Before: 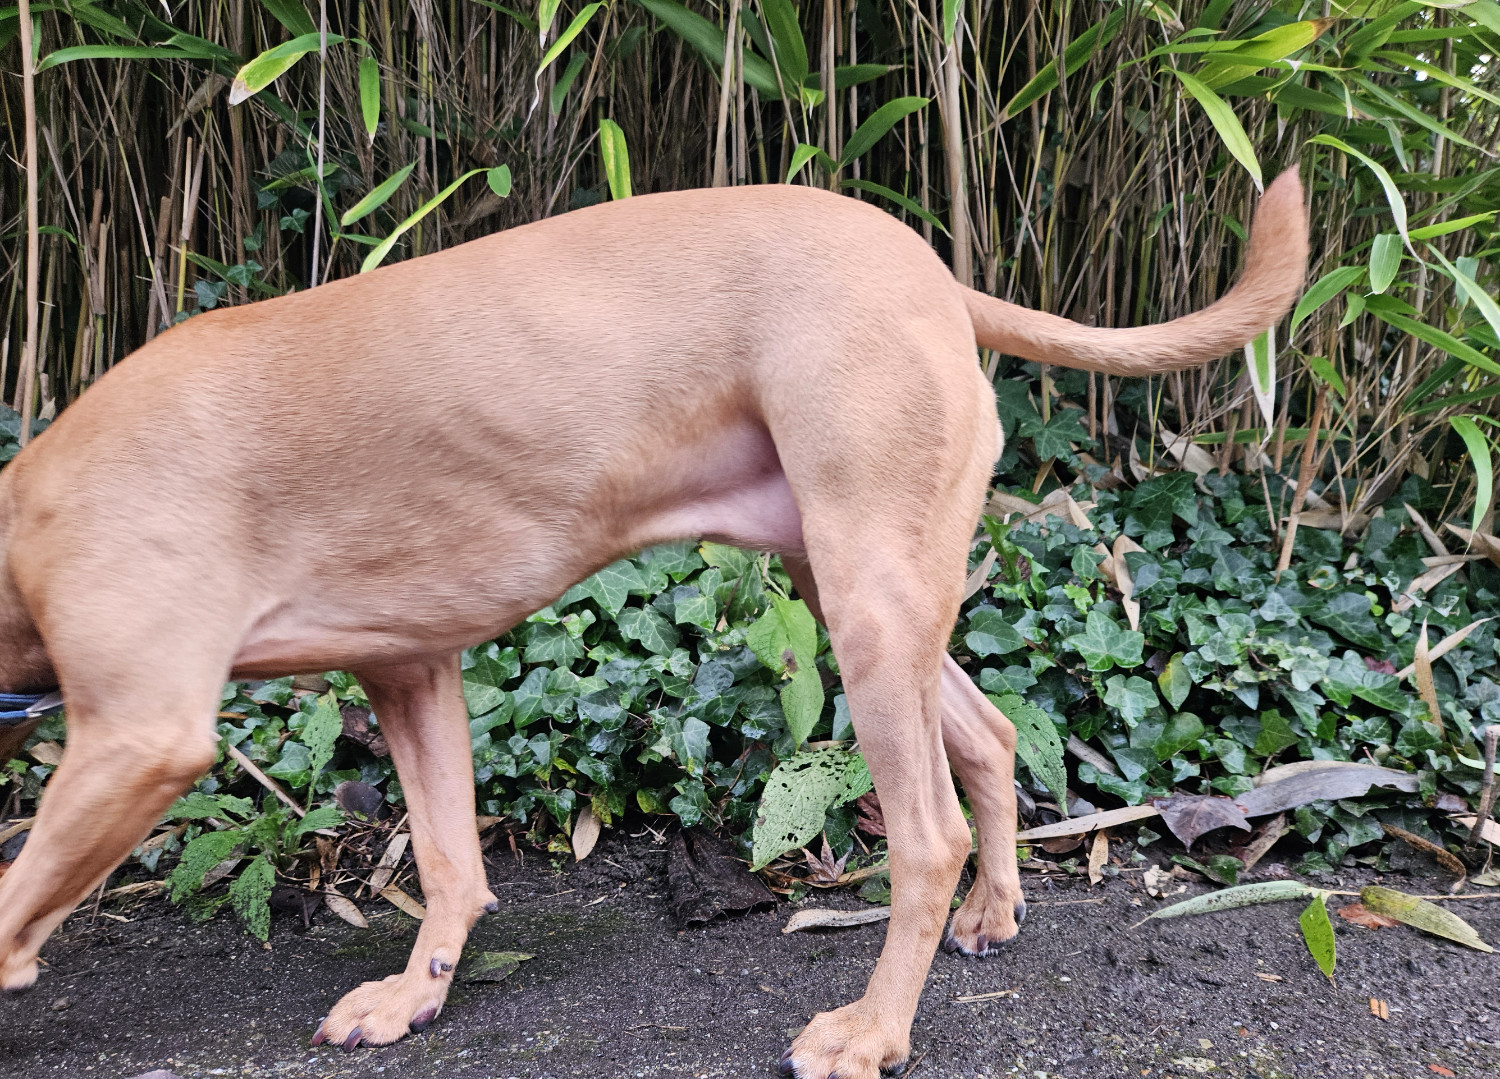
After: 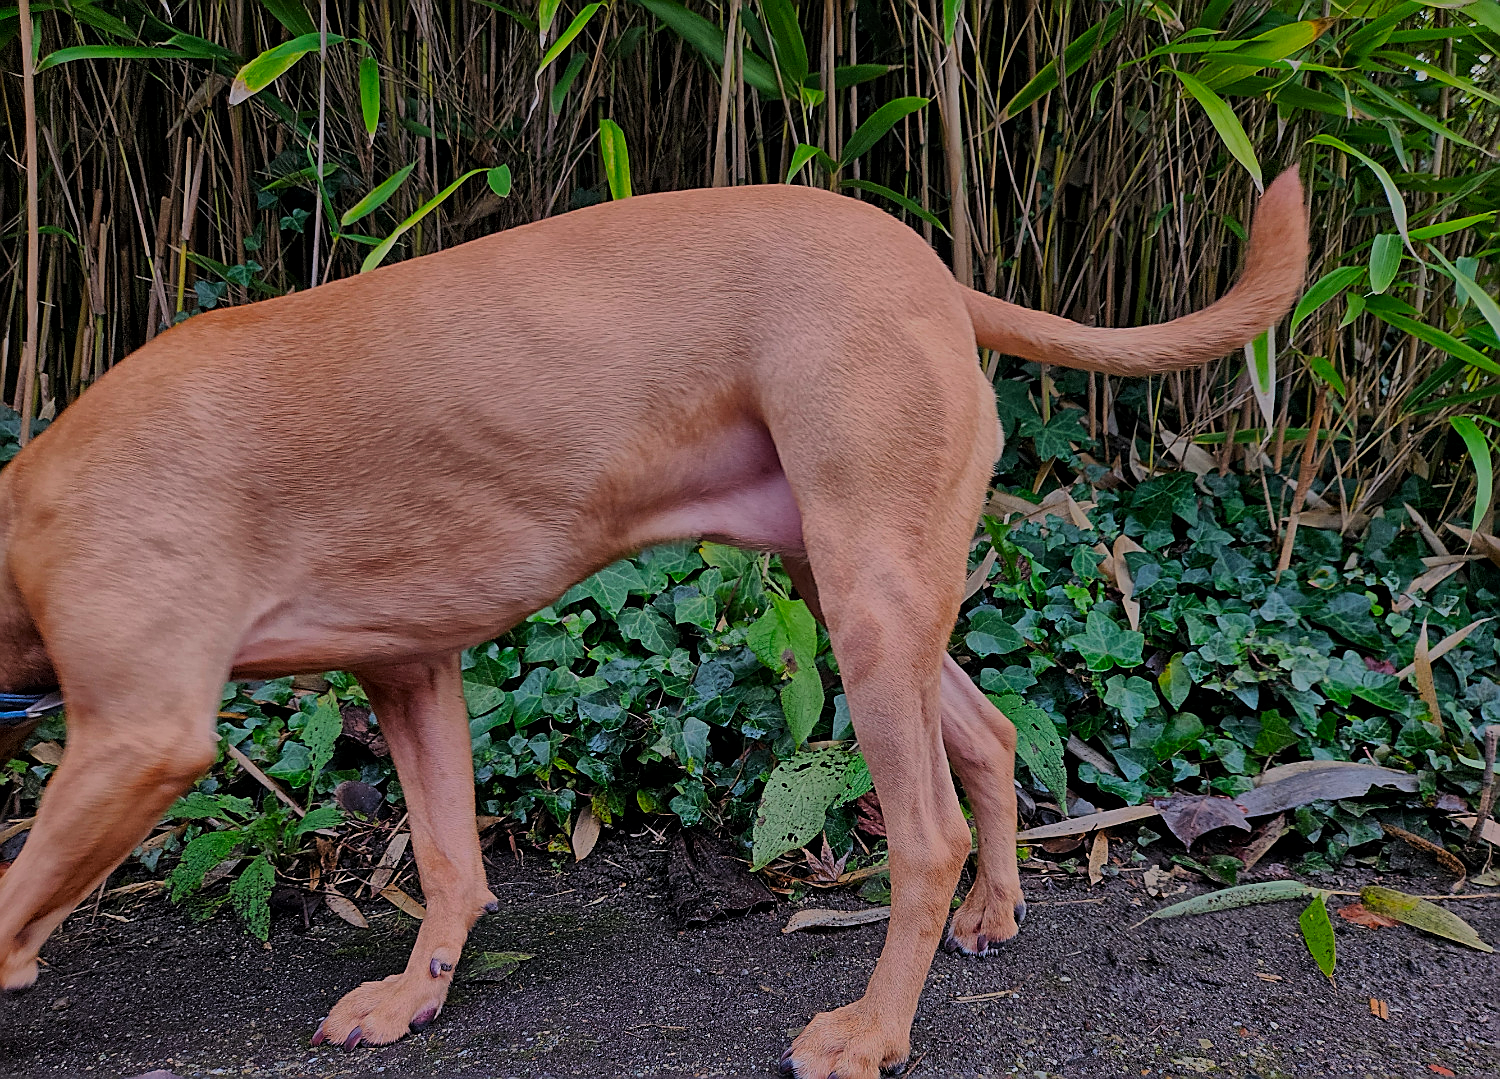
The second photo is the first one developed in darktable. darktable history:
global tonemap: drago (1, 100), detail 1
sharpen: radius 1.4, amount 1.25, threshold 0.7
color balance rgb: shadows lift › luminance -10%, power › luminance -9%, linear chroma grading › global chroma 10%, global vibrance 10%, contrast 15%, saturation formula JzAzBz (2021)
contrast brightness saturation: contrast 0.07
